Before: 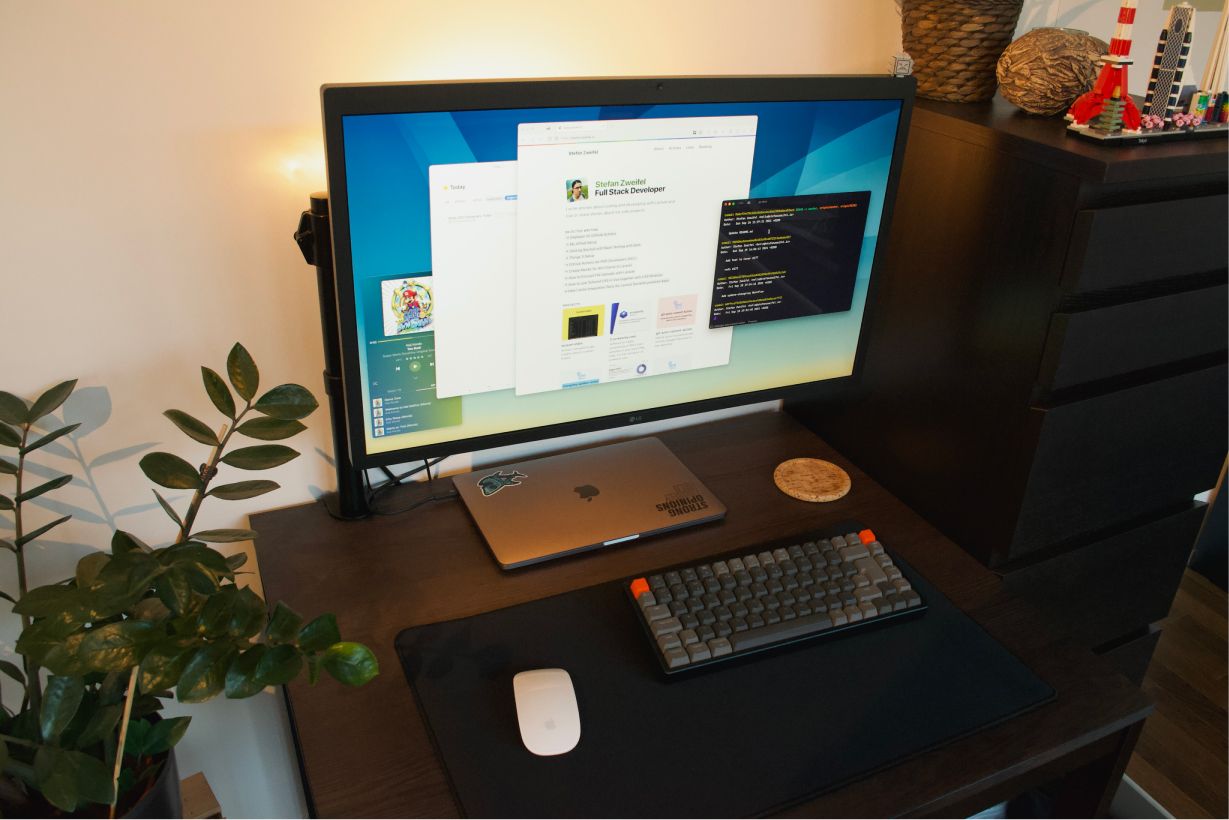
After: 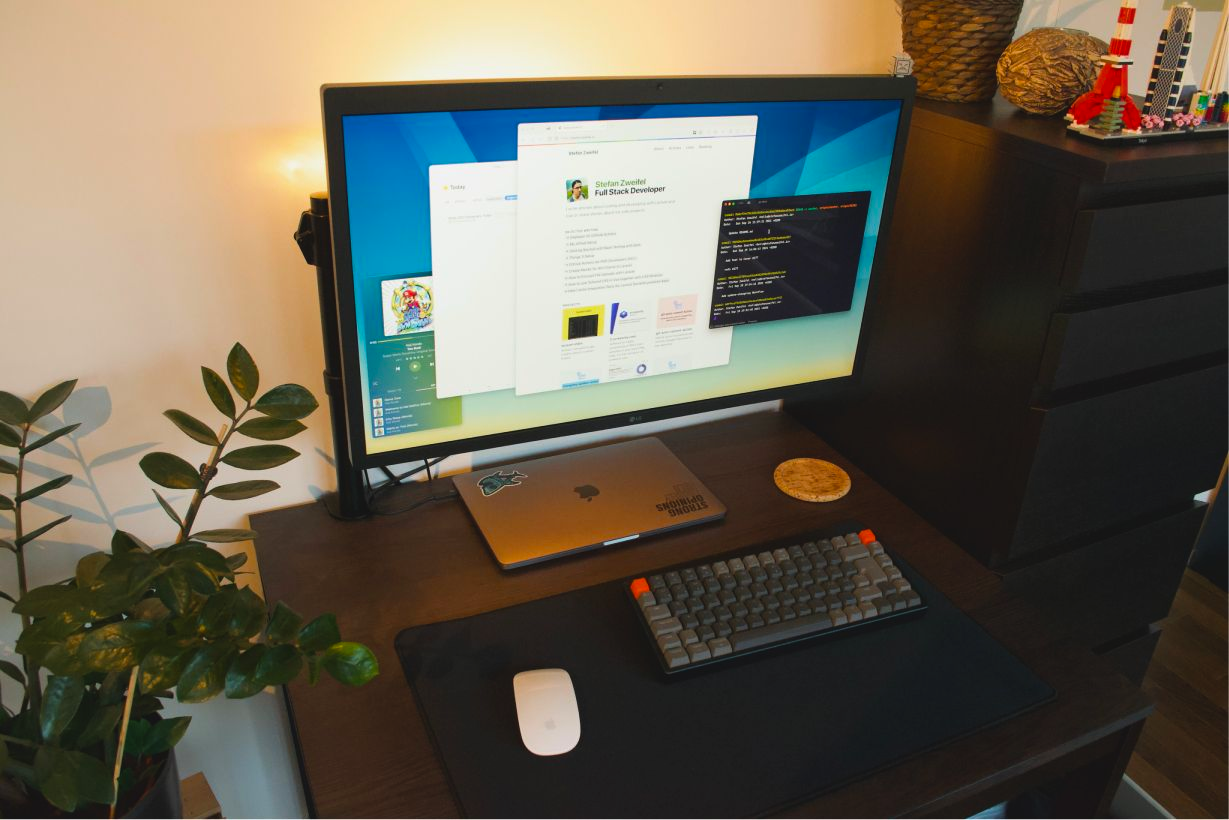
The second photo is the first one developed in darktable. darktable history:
color balance rgb: global offset › luminance 0.498%, global offset › hue 57.13°, perceptual saturation grading › global saturation 19.345%, global vibrance 15.169%
